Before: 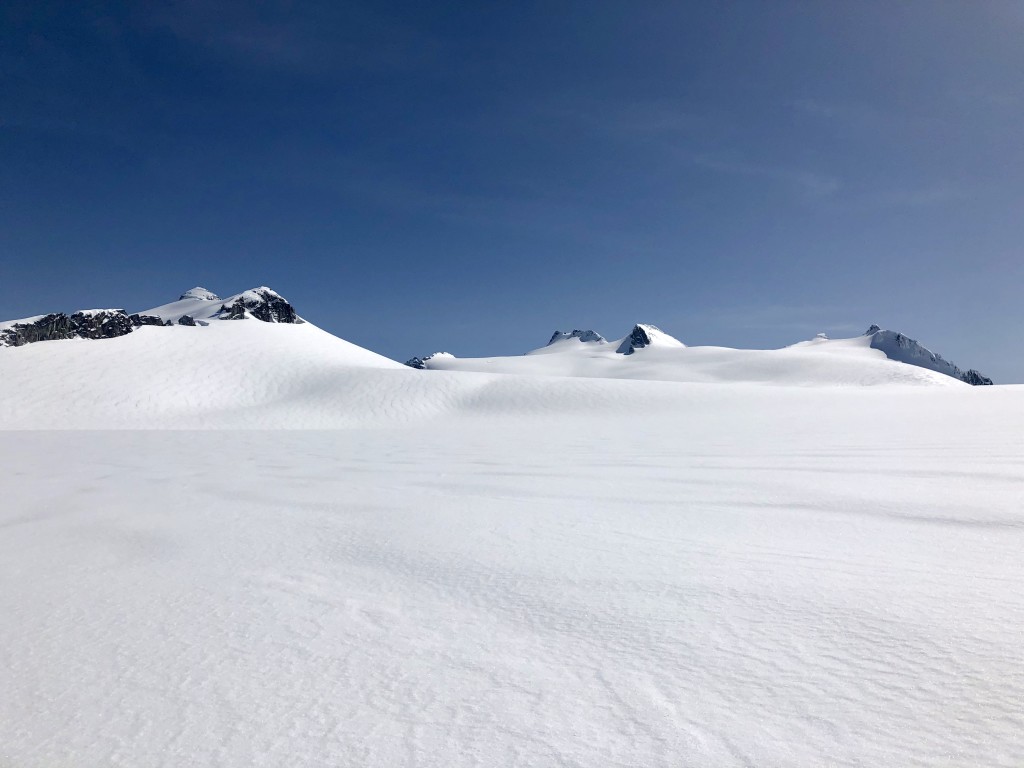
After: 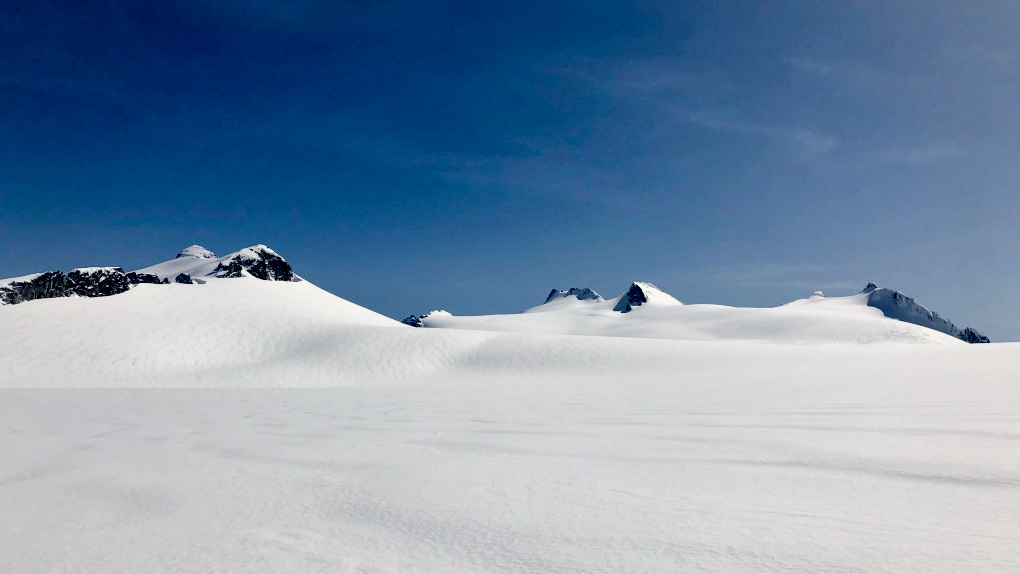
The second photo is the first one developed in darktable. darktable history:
crop: left 0.383%, top 5.52%, bottom 19.739%
color correction: highlights b* 2.96
filmic rgb: black relative exposure -8.03 EV, white relative exposure 4.06 EV, hardness 4.12, latitude 50.16%, contrast 1.1, add noise in highlights 0.001, preserve chrominance no, color science v3 (2019), use custom middle-gray values true, contrast in highlights soft
local contrast: mode bilateral grid, contrast 25, coarseness 59, detail 151%, midtone range 0.2
